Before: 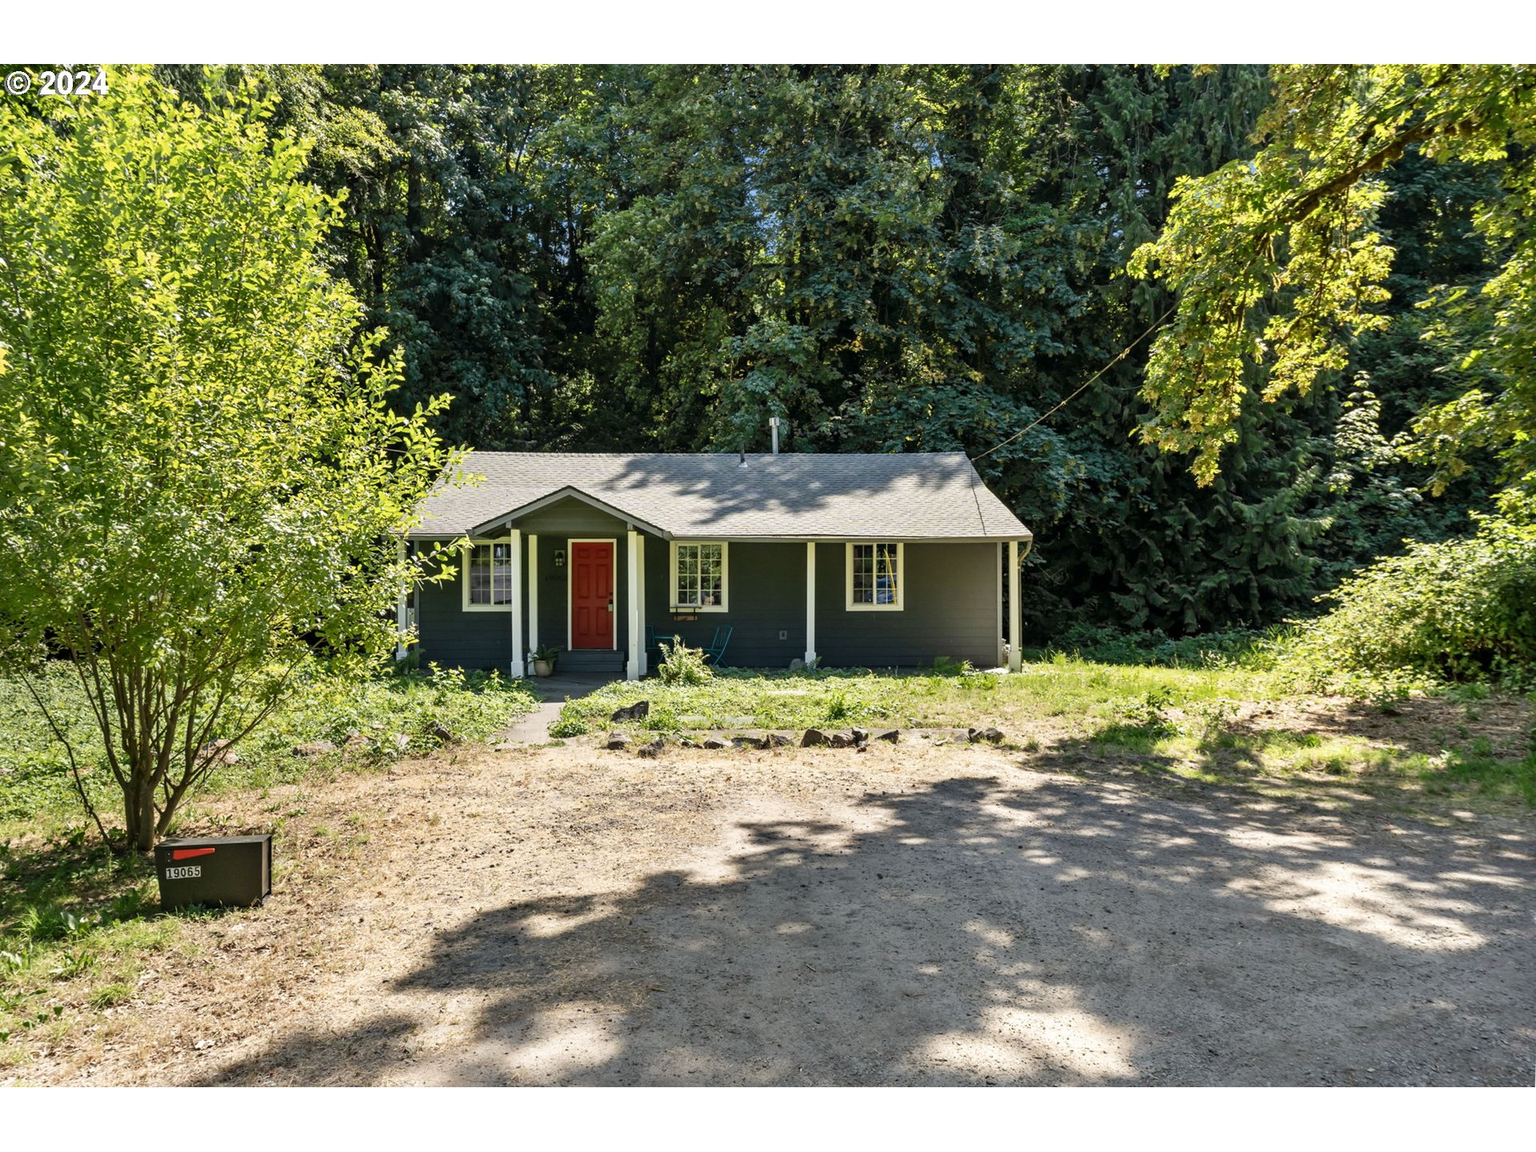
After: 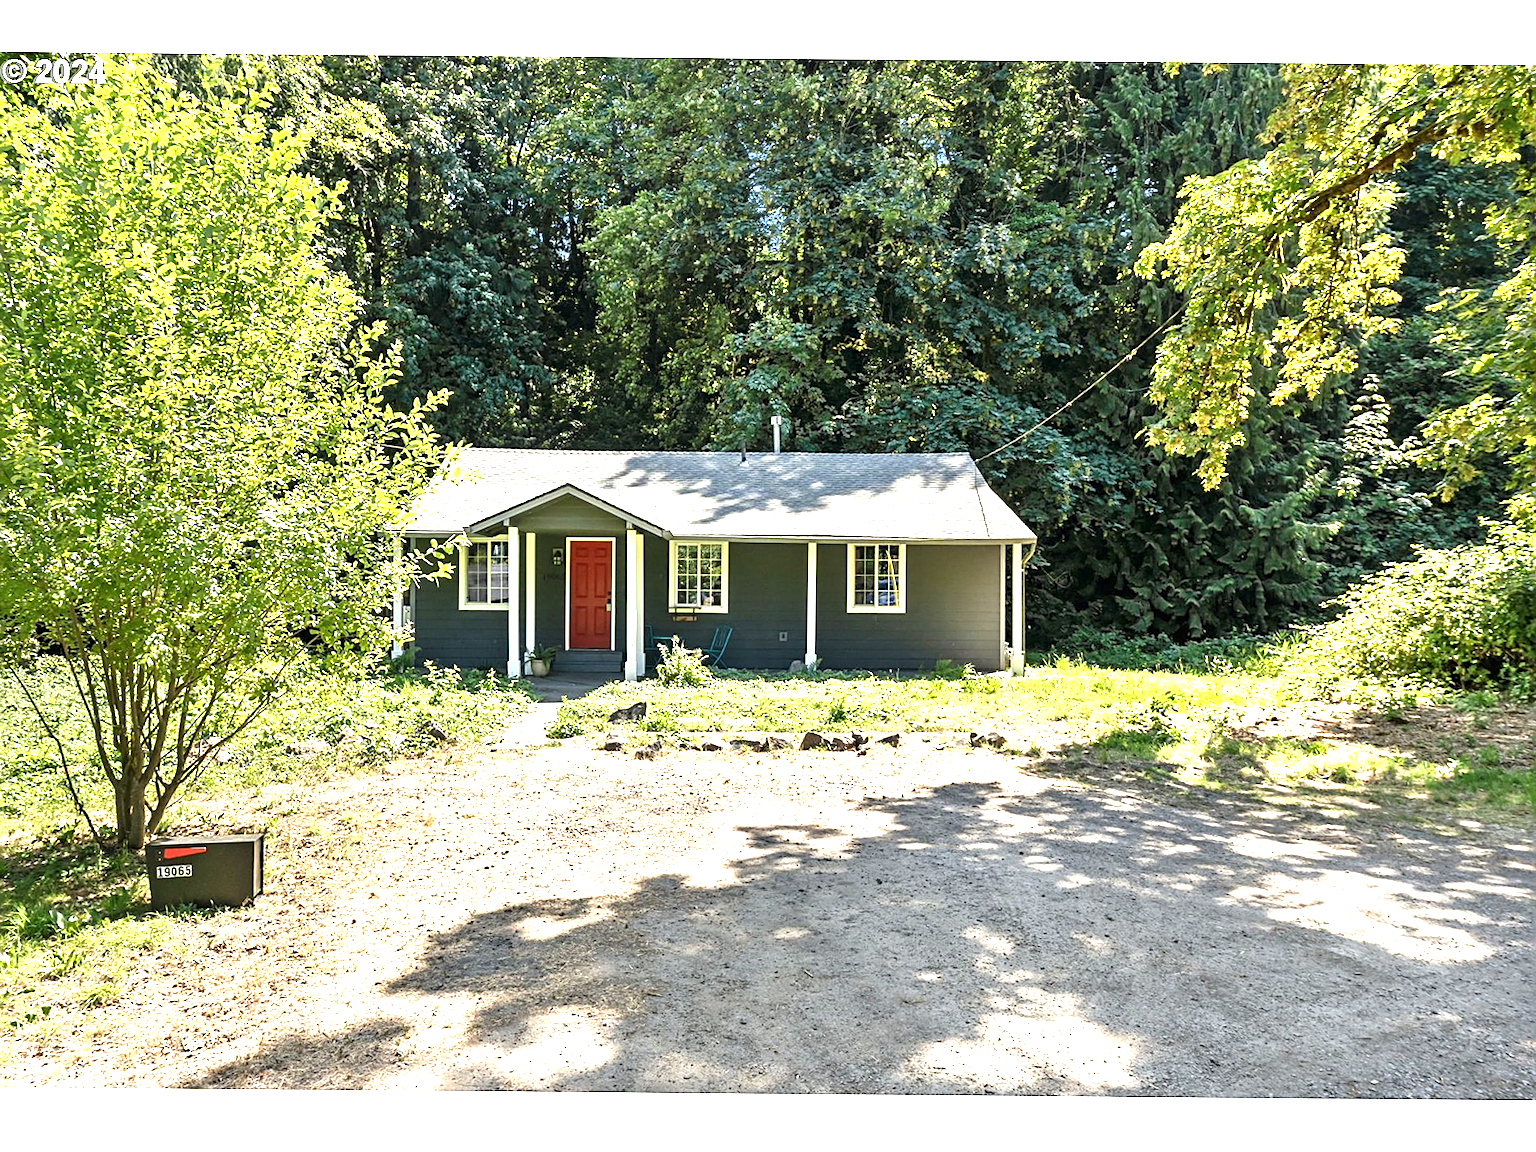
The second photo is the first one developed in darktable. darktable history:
crop and rotate: angle -0.5°
exposure: black level correction 0, exposure 1.3 EV, compensate highlight preservation false
sharpen: on, module defaults
